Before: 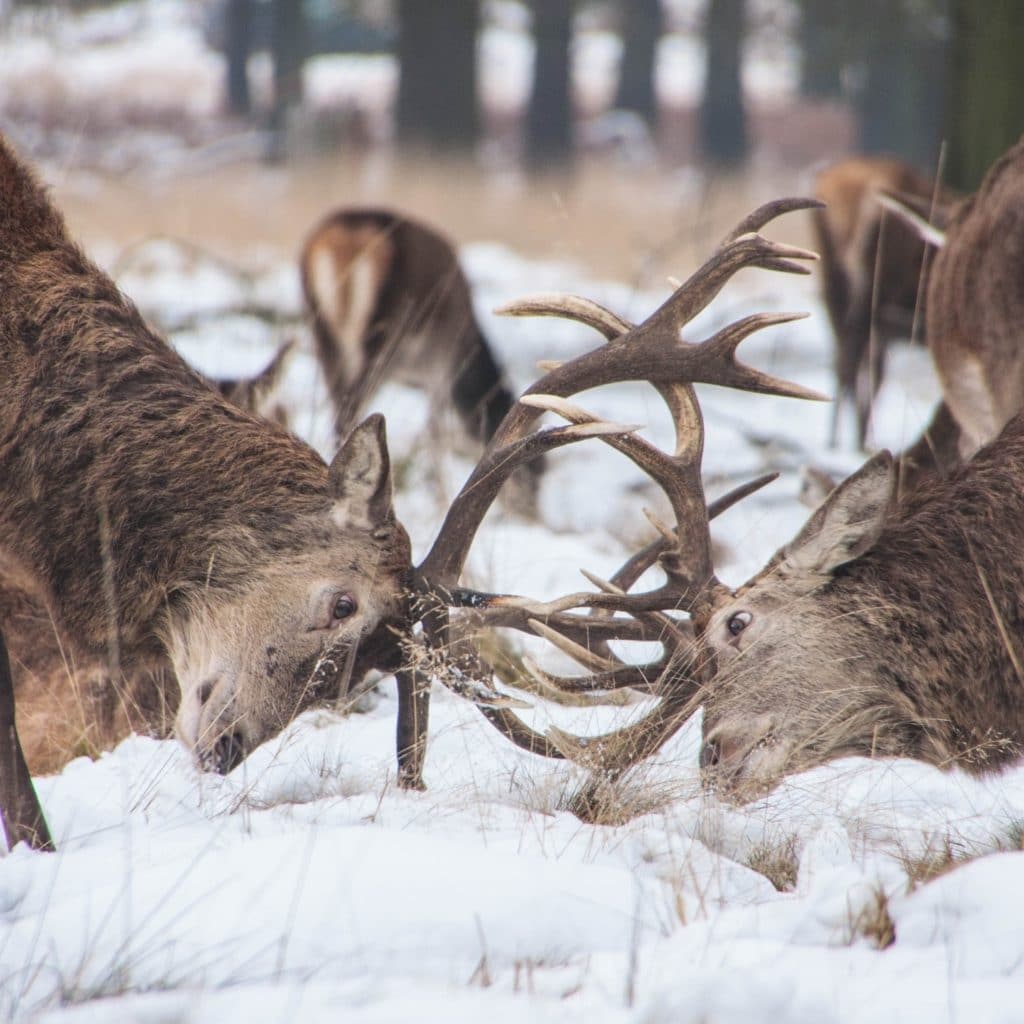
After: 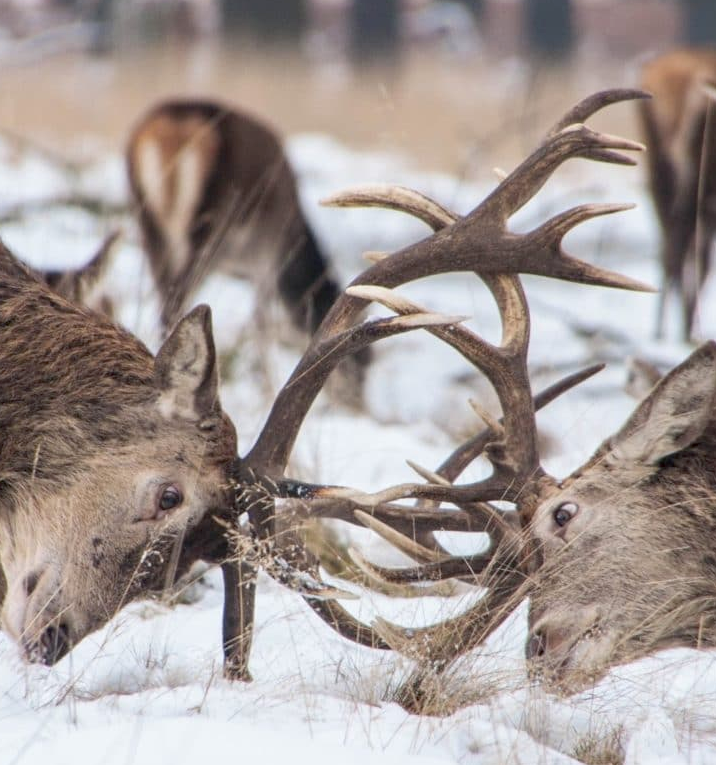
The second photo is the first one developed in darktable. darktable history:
crop and rotate: left 17.046%, top 10.659%, right 12.989%, bottom 14.553%
exposure: black level correction 0.01, exposure 0.014 EV, compensate highlight preservation false
